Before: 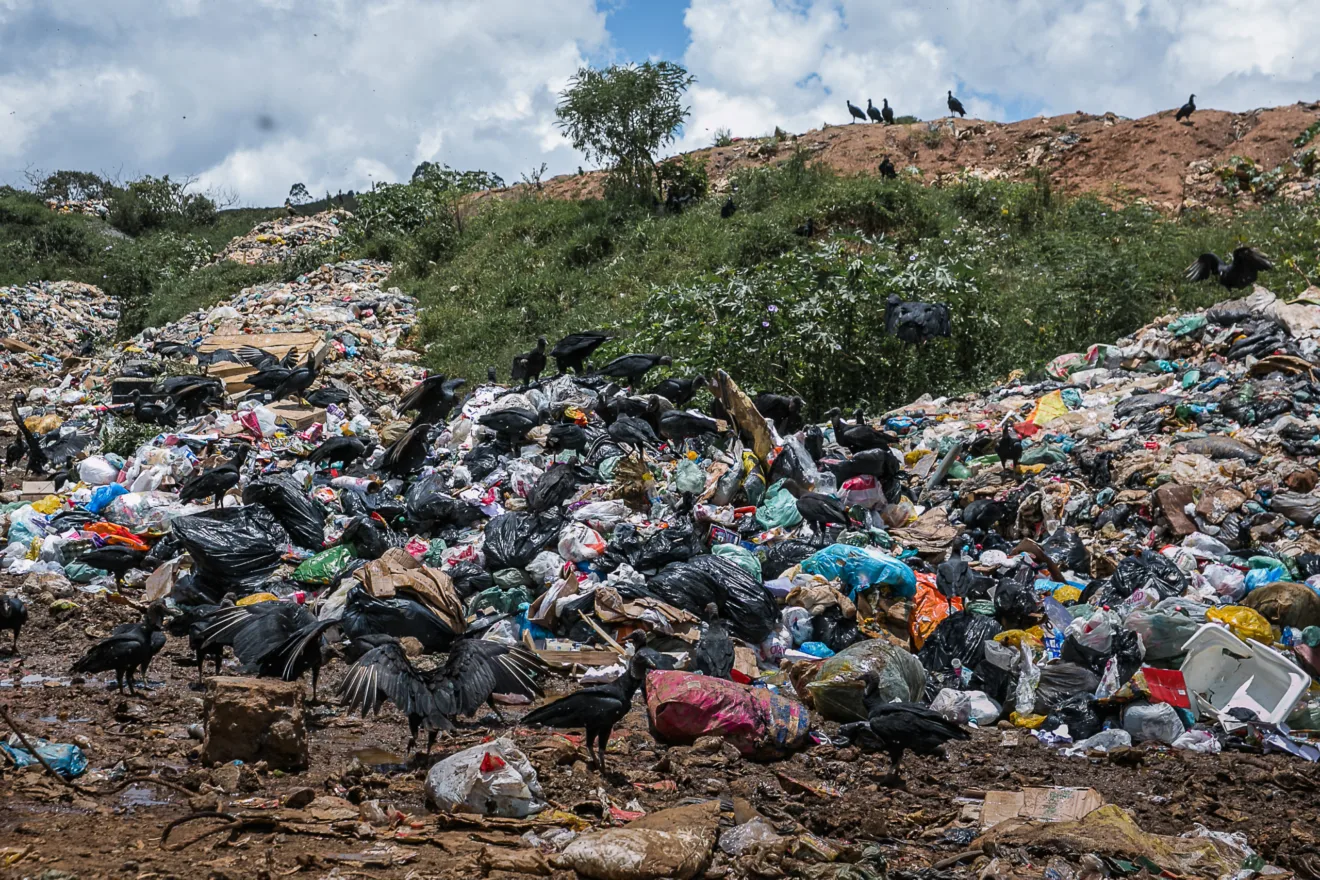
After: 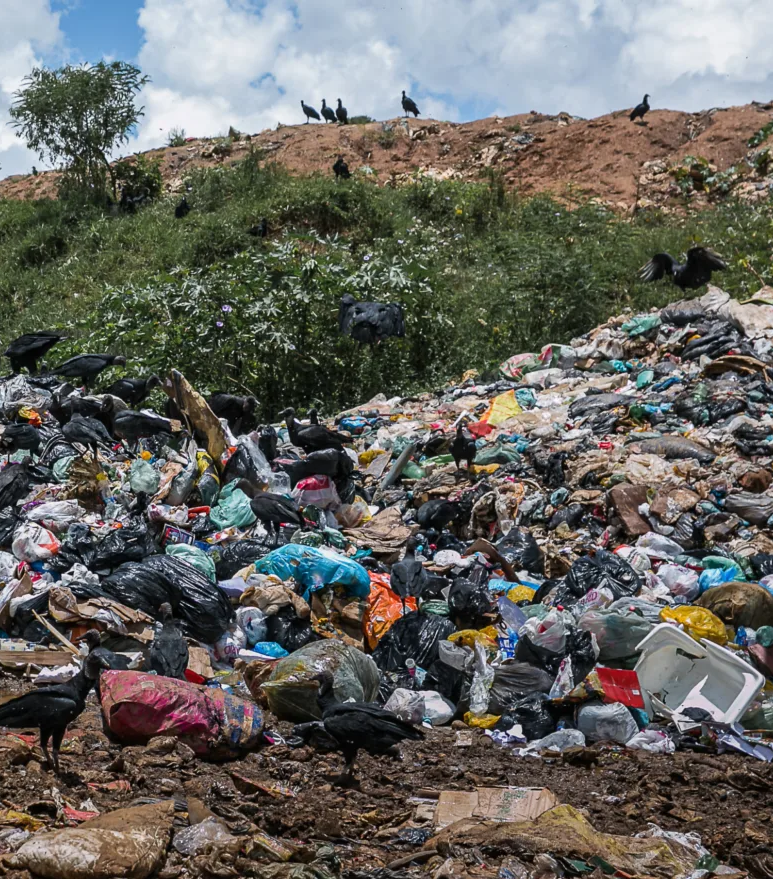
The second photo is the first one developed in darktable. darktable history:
exposure: compensate highlight preservation false
crop: left 41.402%
